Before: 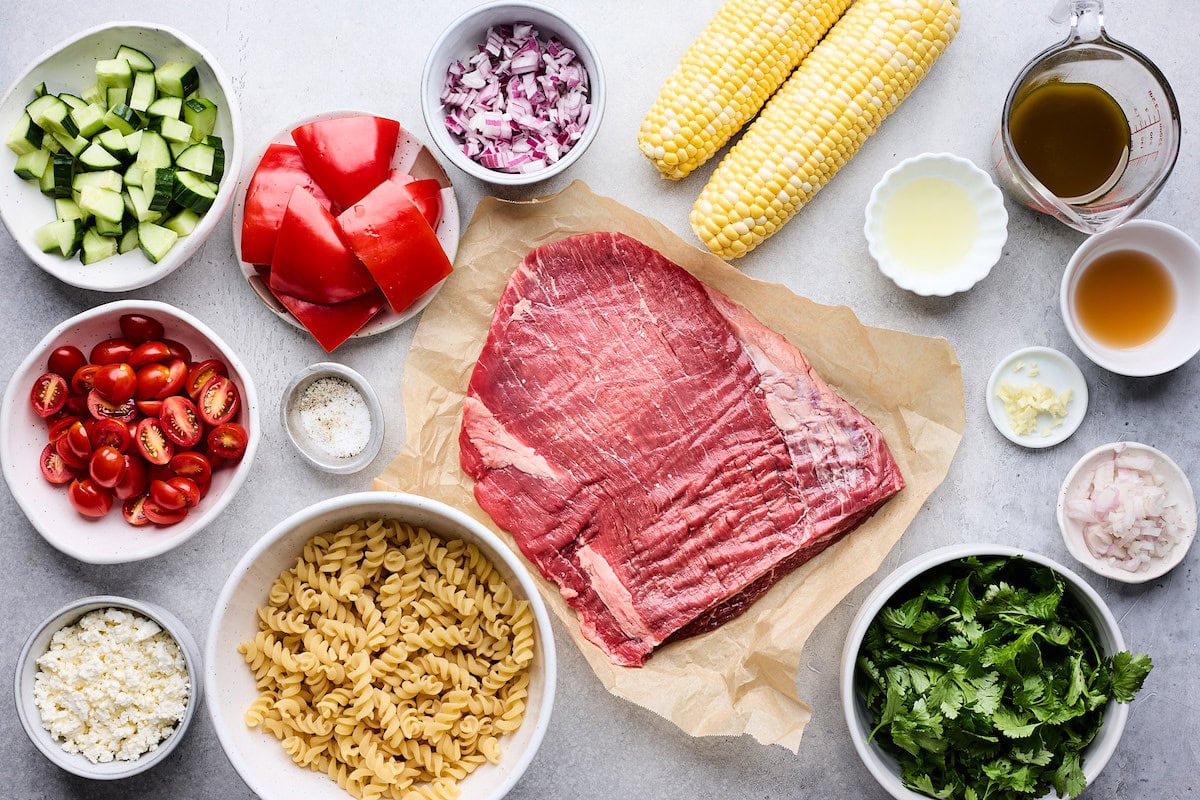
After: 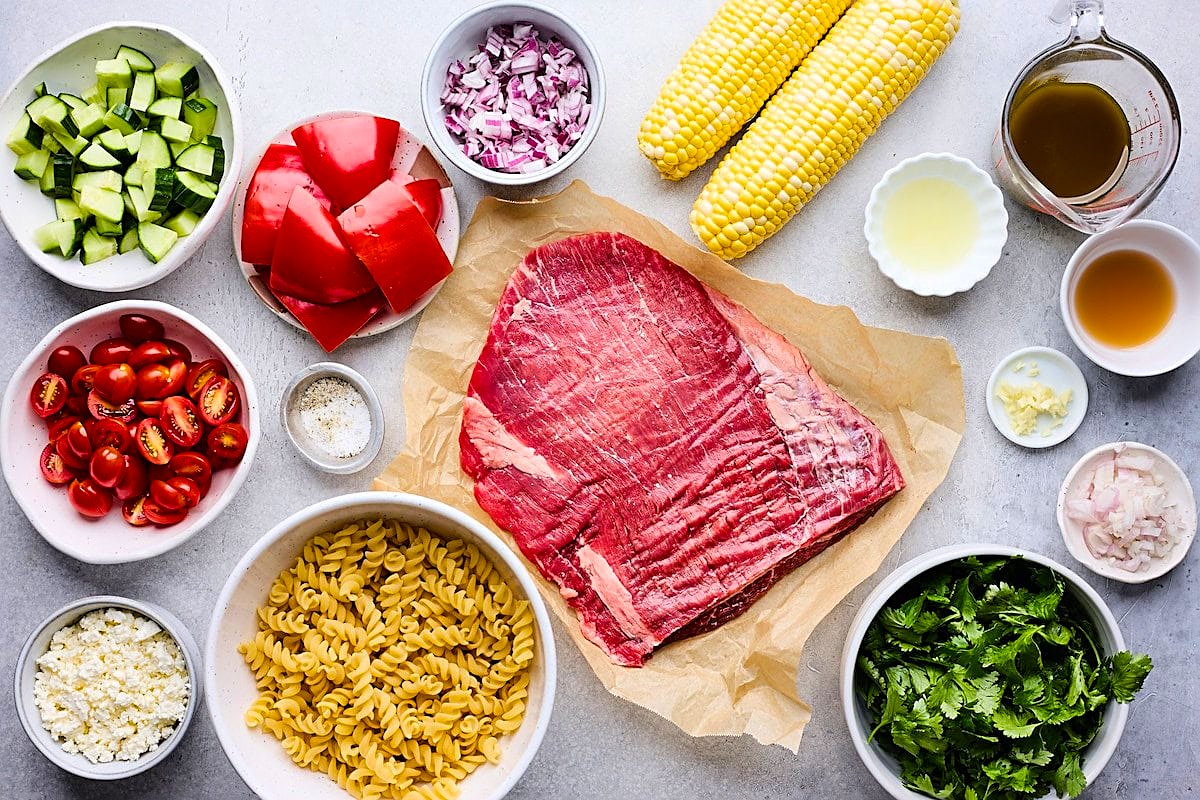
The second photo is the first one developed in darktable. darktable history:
sharpen: on, module defaults
color balance rgb: perceptual saturation grading › global saturation 30%, global vibrance 20%
